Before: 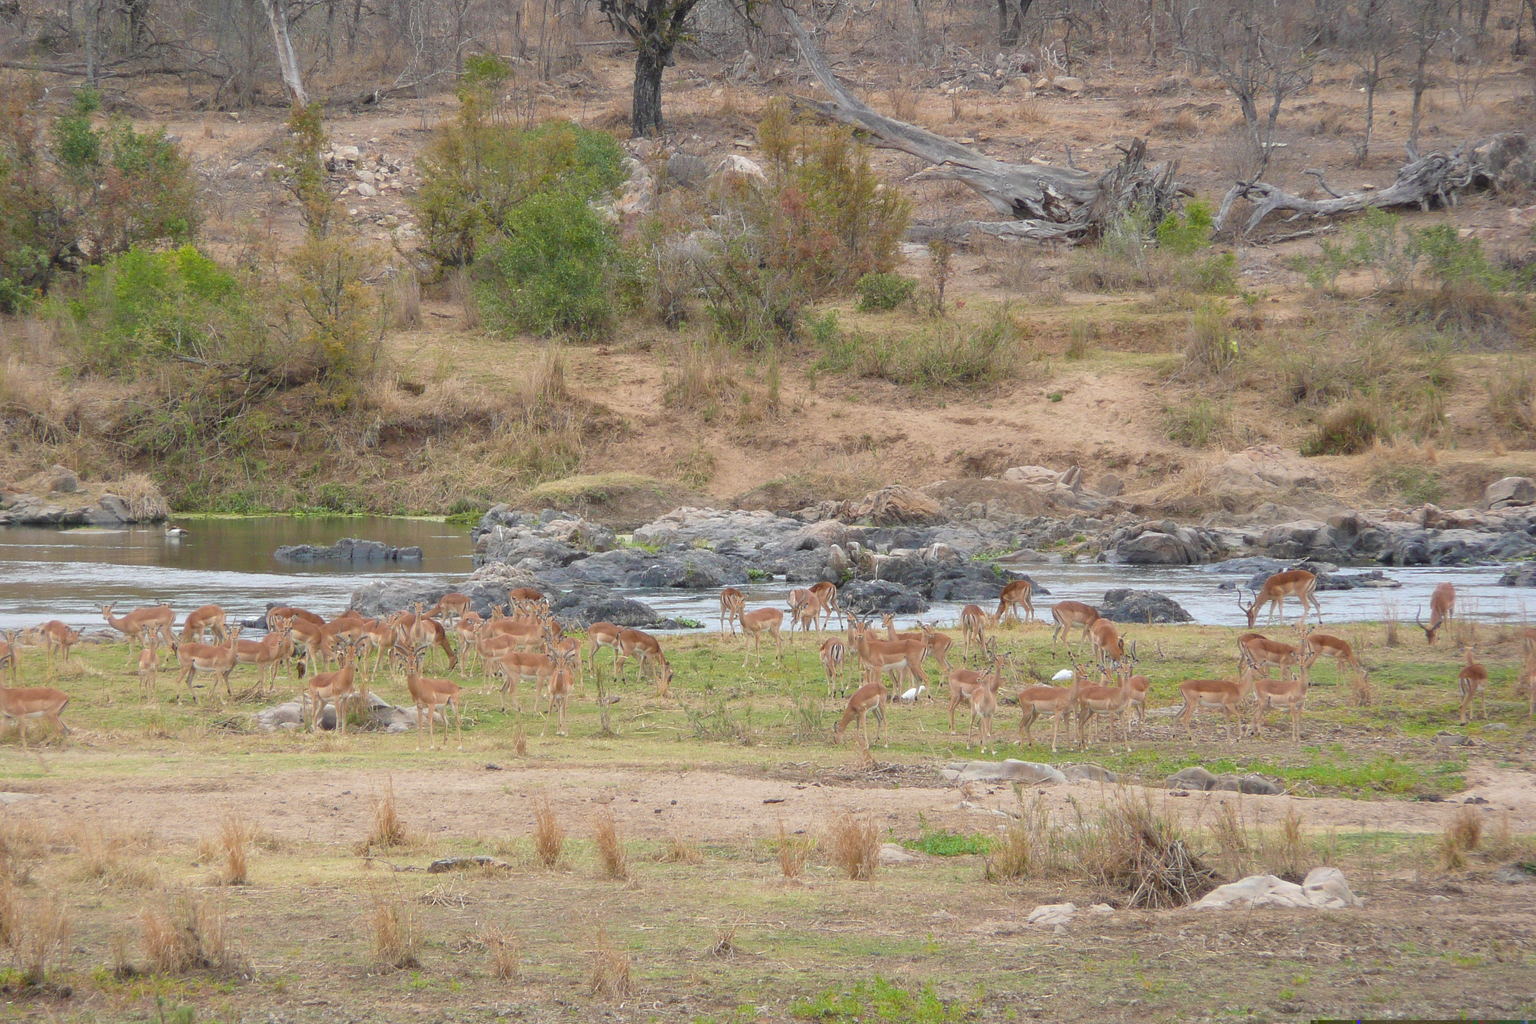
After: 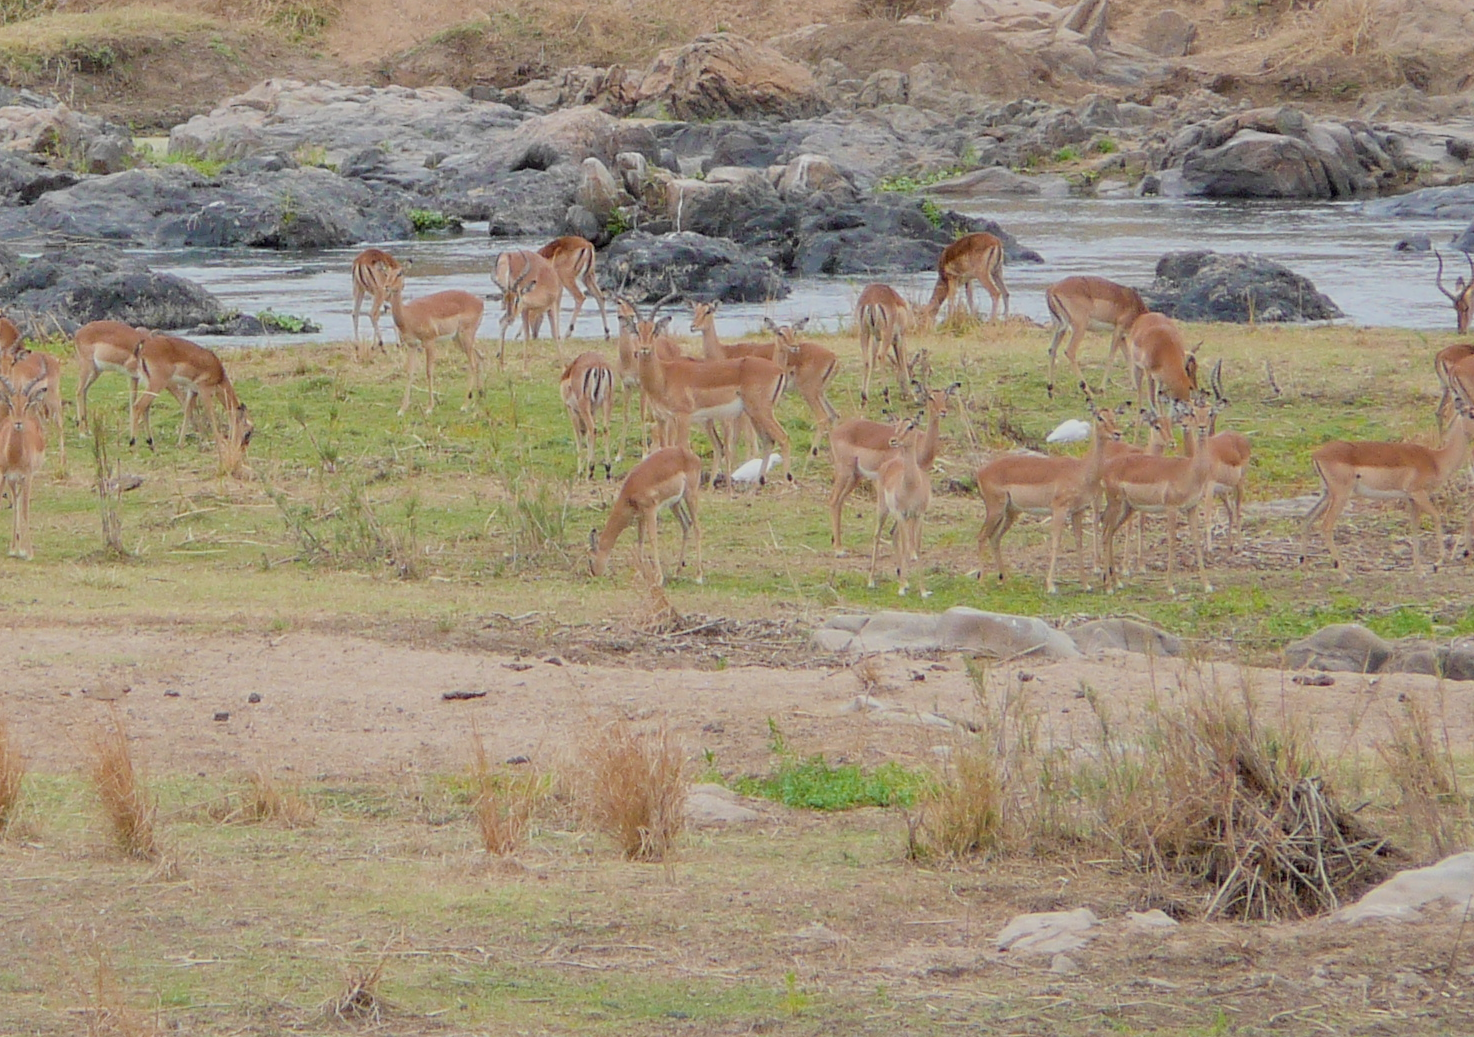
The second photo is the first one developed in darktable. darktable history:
filmic rgb: black relative exposure -7.65 EV, white relative exposure 4.56 EV, hardness 3.61
crop: left 35.976%, top 45.819%, right 18.162%, bottom 5.807%
exposure: black level correction 0.009, compensate highlight preservation false
